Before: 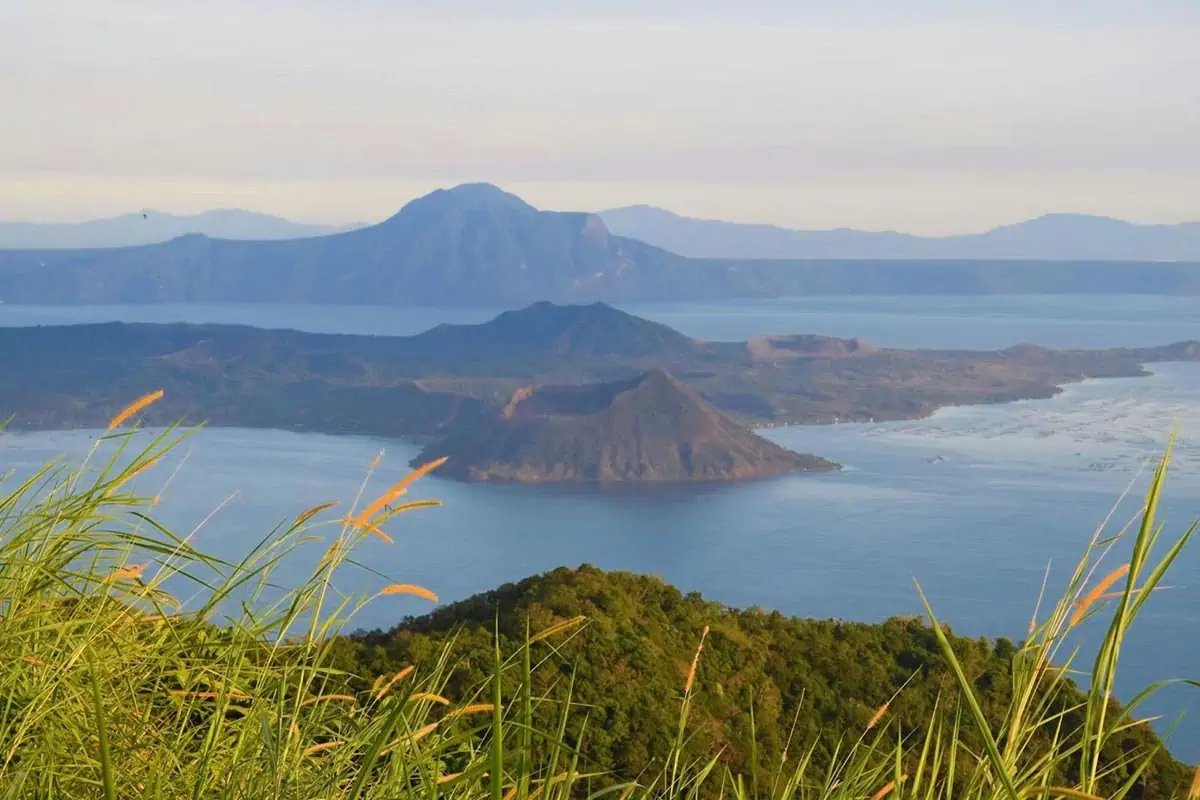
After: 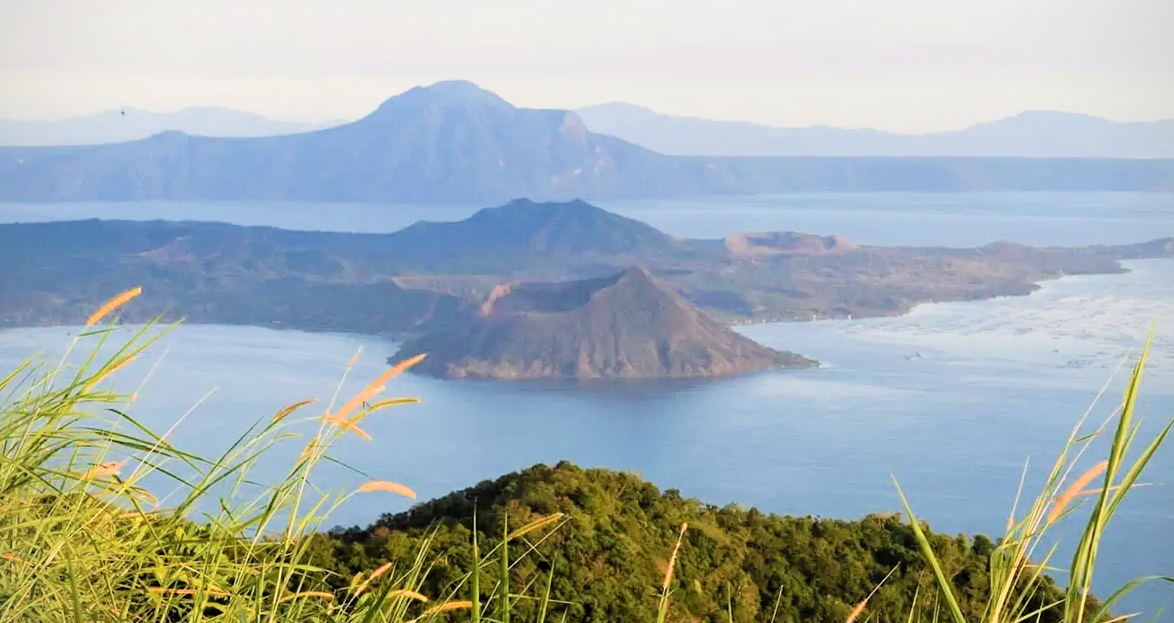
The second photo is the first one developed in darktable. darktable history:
vignetting: fall-off radius 93.49%, brightness -0.575, dithering 8-bit output, unbound false
exposure: black level correction 0, exposure 0.693 EV, compensate highlight preservation false
filmic rgb: black relative exposure -5.13 EV, white relative exposure 3.5 EV, hardness 3.16, contrast 1.3, highlights saturation mix -48.86%
crop and rotate: left 1.855%, top 12.946%, right 0.262%, bottom 9.152%
